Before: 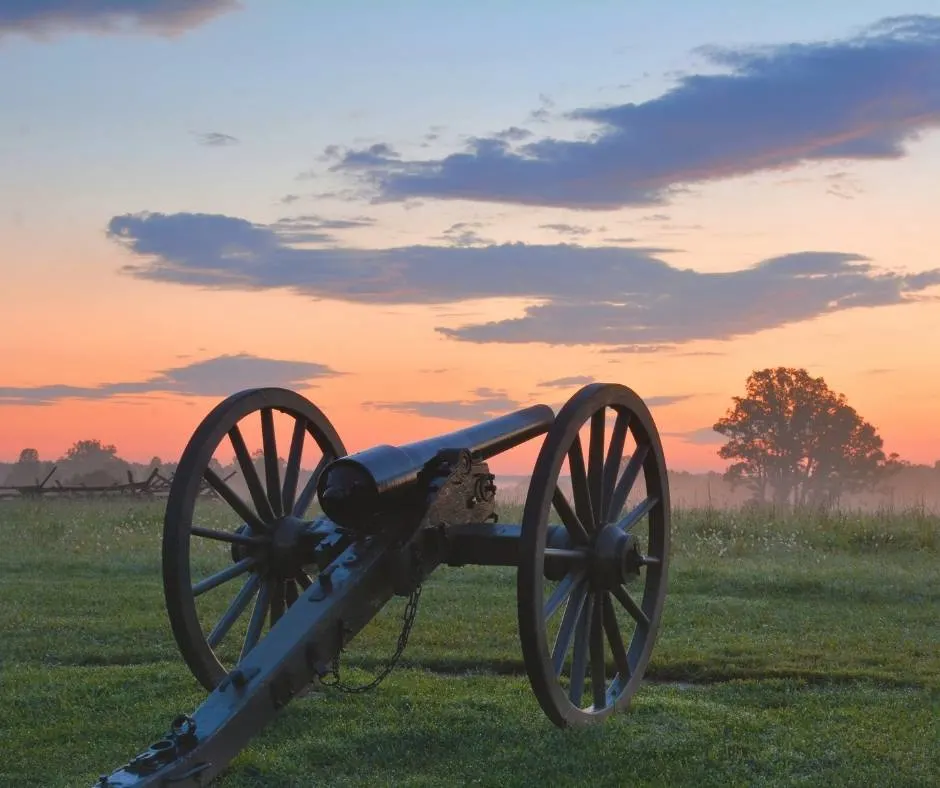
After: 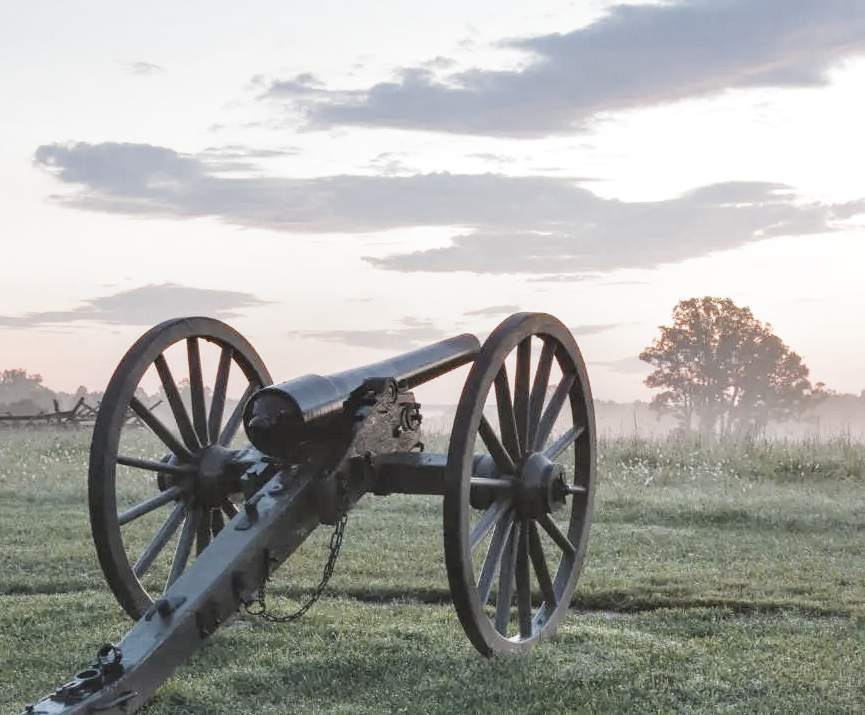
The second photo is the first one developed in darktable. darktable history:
crop and rotate: left 7.973%, top 9.187%
local contrast: on, module defaults
exposure: black level correction 0, exposure 1.502 EV, compensate exposure bias true, compensate highlight preservation false
filmic rgb: black relative exposure -7.65 EV, white relative exposure 3.97 EV, threshold 3.02 EV, hardness 4.01, contrast 1.097, highlights saturation mix -30.66%, preserve chrominance no, color science v4 (2020), enable highlight reconstruction true
